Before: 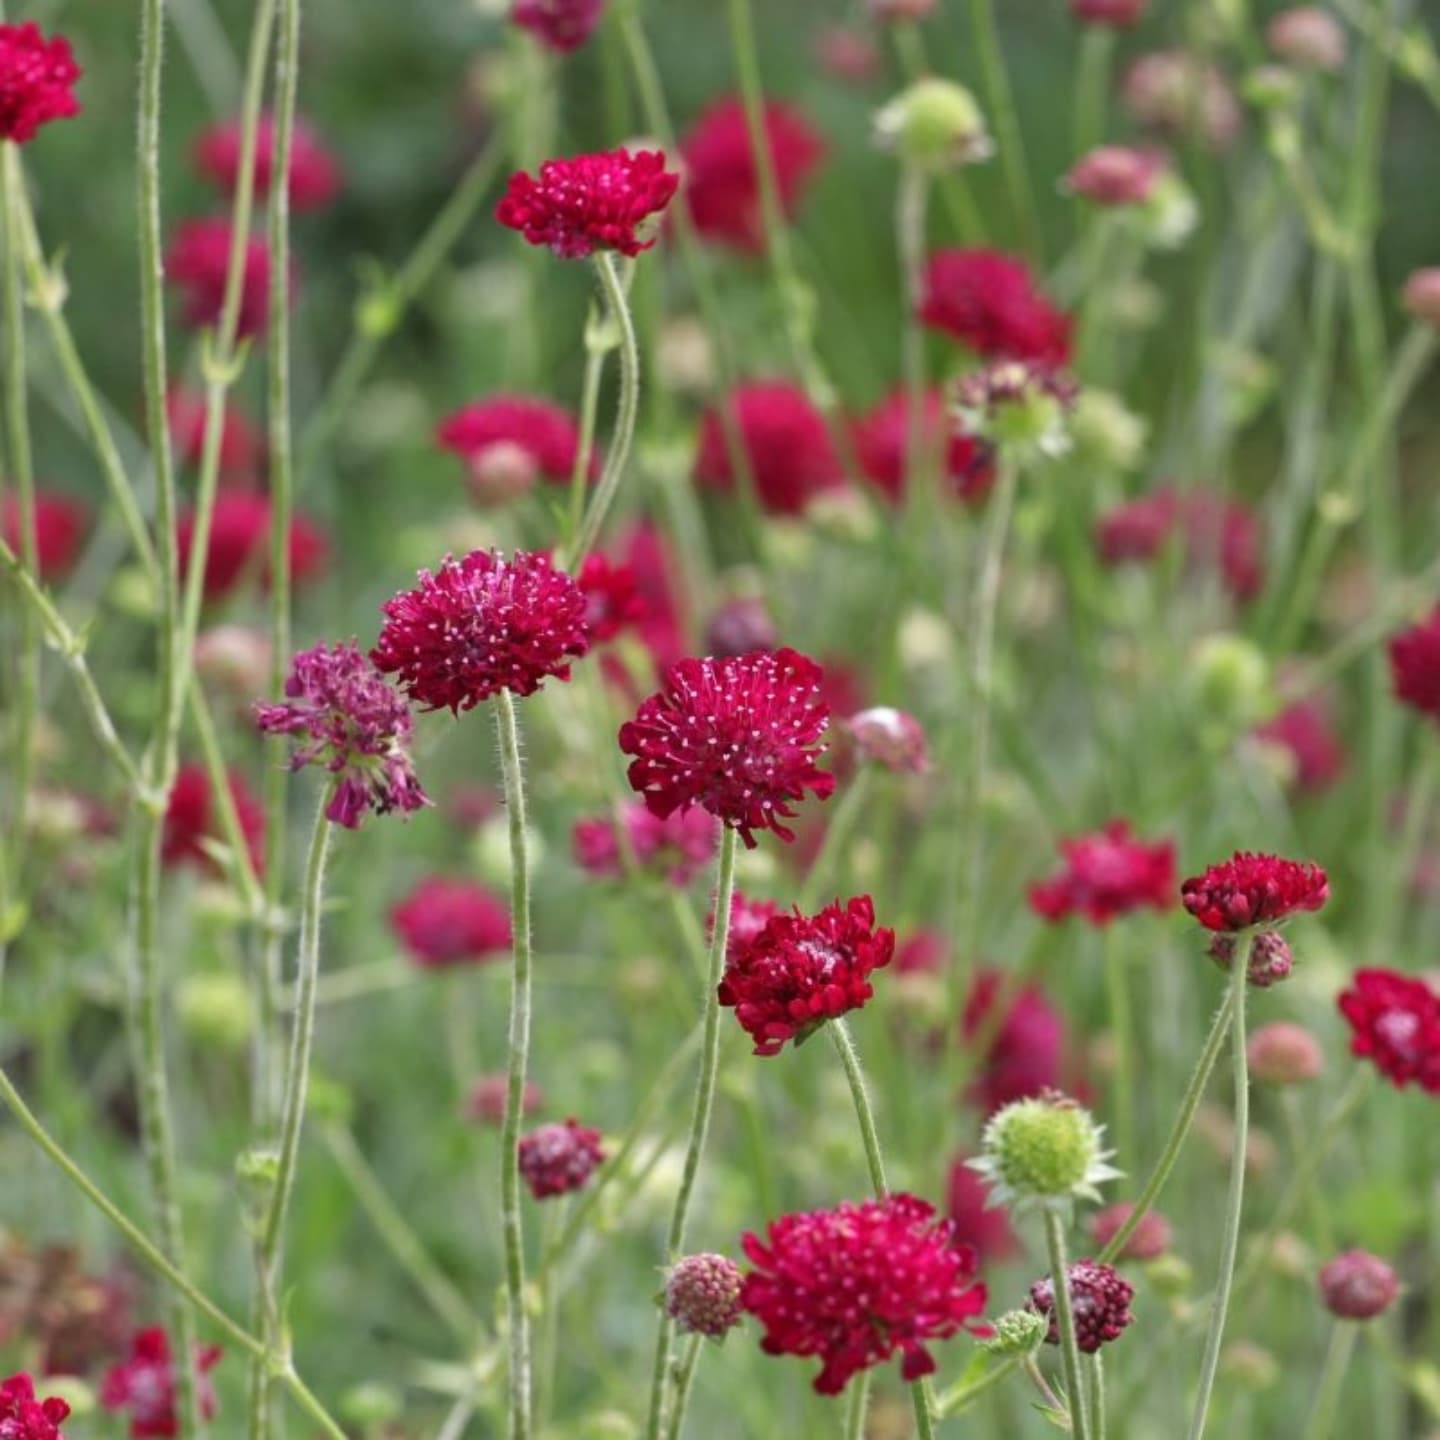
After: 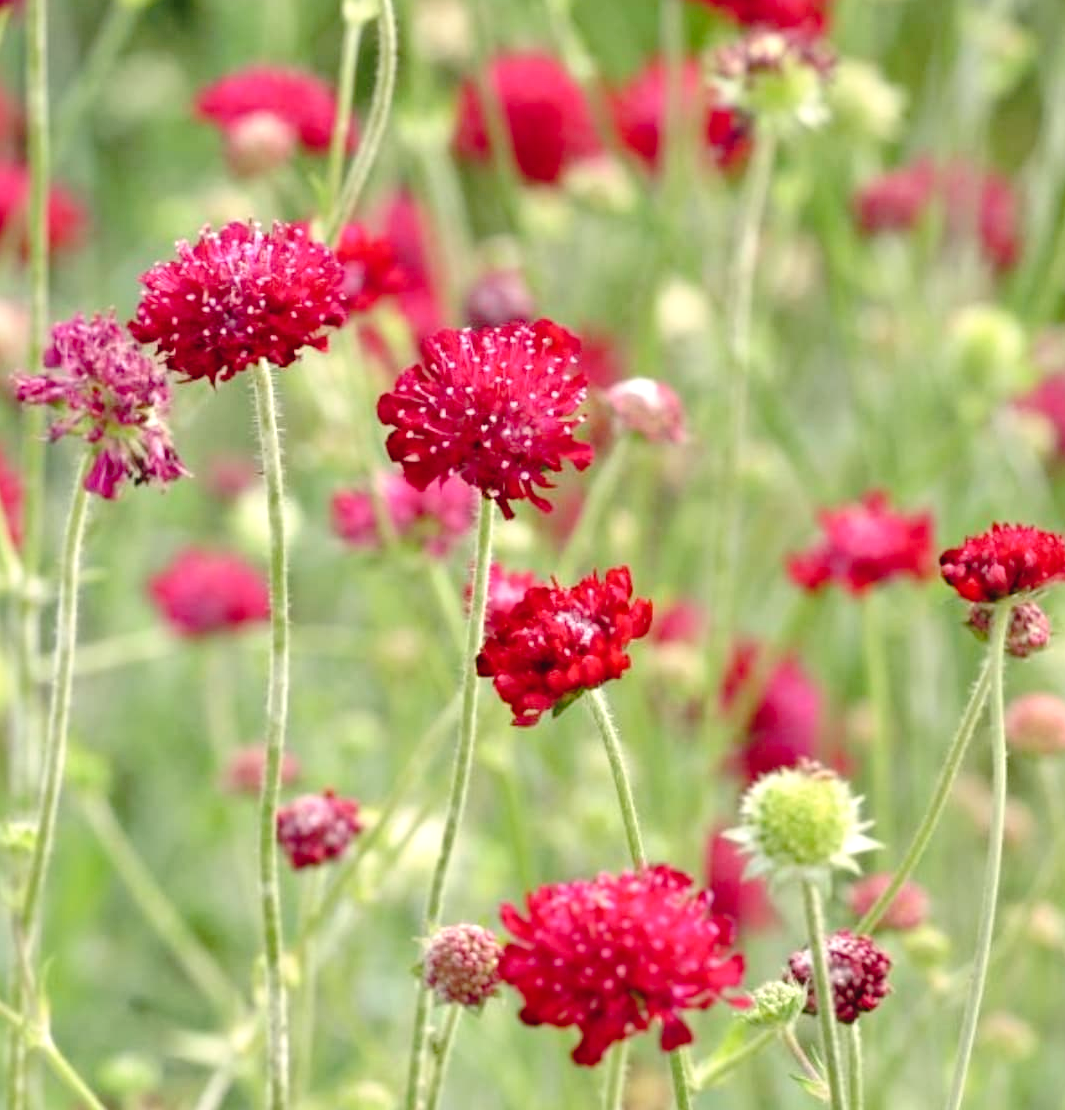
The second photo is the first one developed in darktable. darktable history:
tone curve: curves: ch0 [(0, 0) (0.003, 0.025) (0.011, 0.027) (0.025, 0.032) (0.044, 0.037) (0.069, 0.044) (0.1, 0.054) (0.136, 0.084) (0.177, 0.128) (0.224, 0.196) (0.277, 0.281) (0.335, 0.376) (0.399, 0.461) (0.468, 0.534) (0.543, 0.613) (0.623, 0.692) (0.709, 0.77) (0.801, 0.849) (0.898, 0.934) (1, 1)], preserve colors none
white balance: red 1.029, blue 0.92
exposure: black level correction 0, exposure 0.6 EV, compensate exposure bias true, compensate highlight preservation false
crop: left 16.871%, top 22.857%, right 9.116%
